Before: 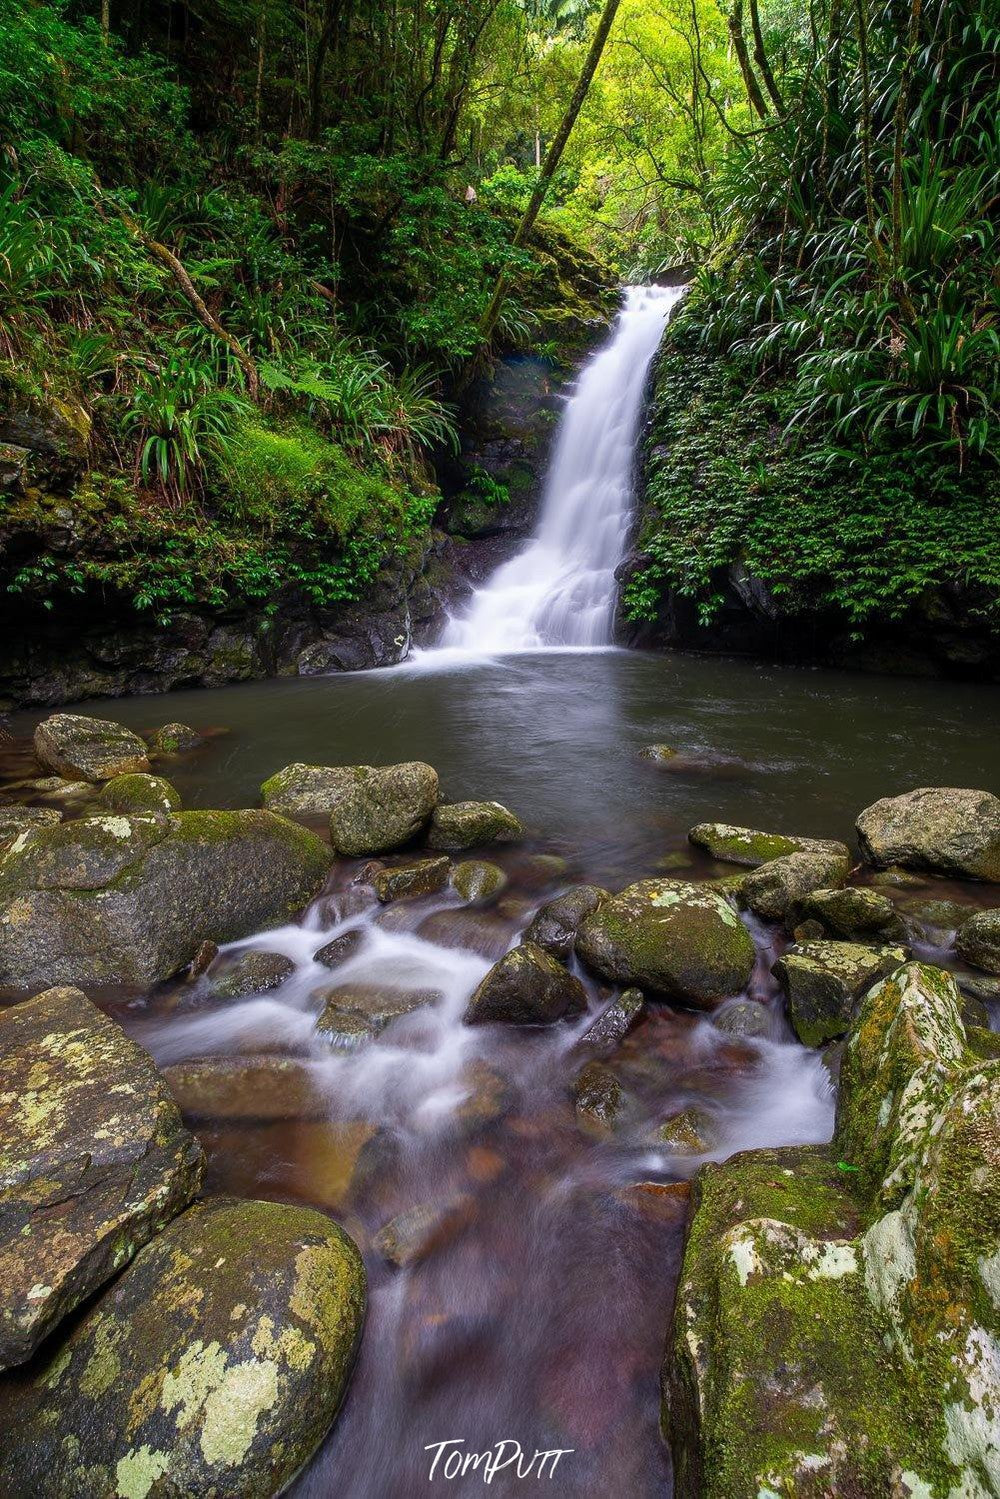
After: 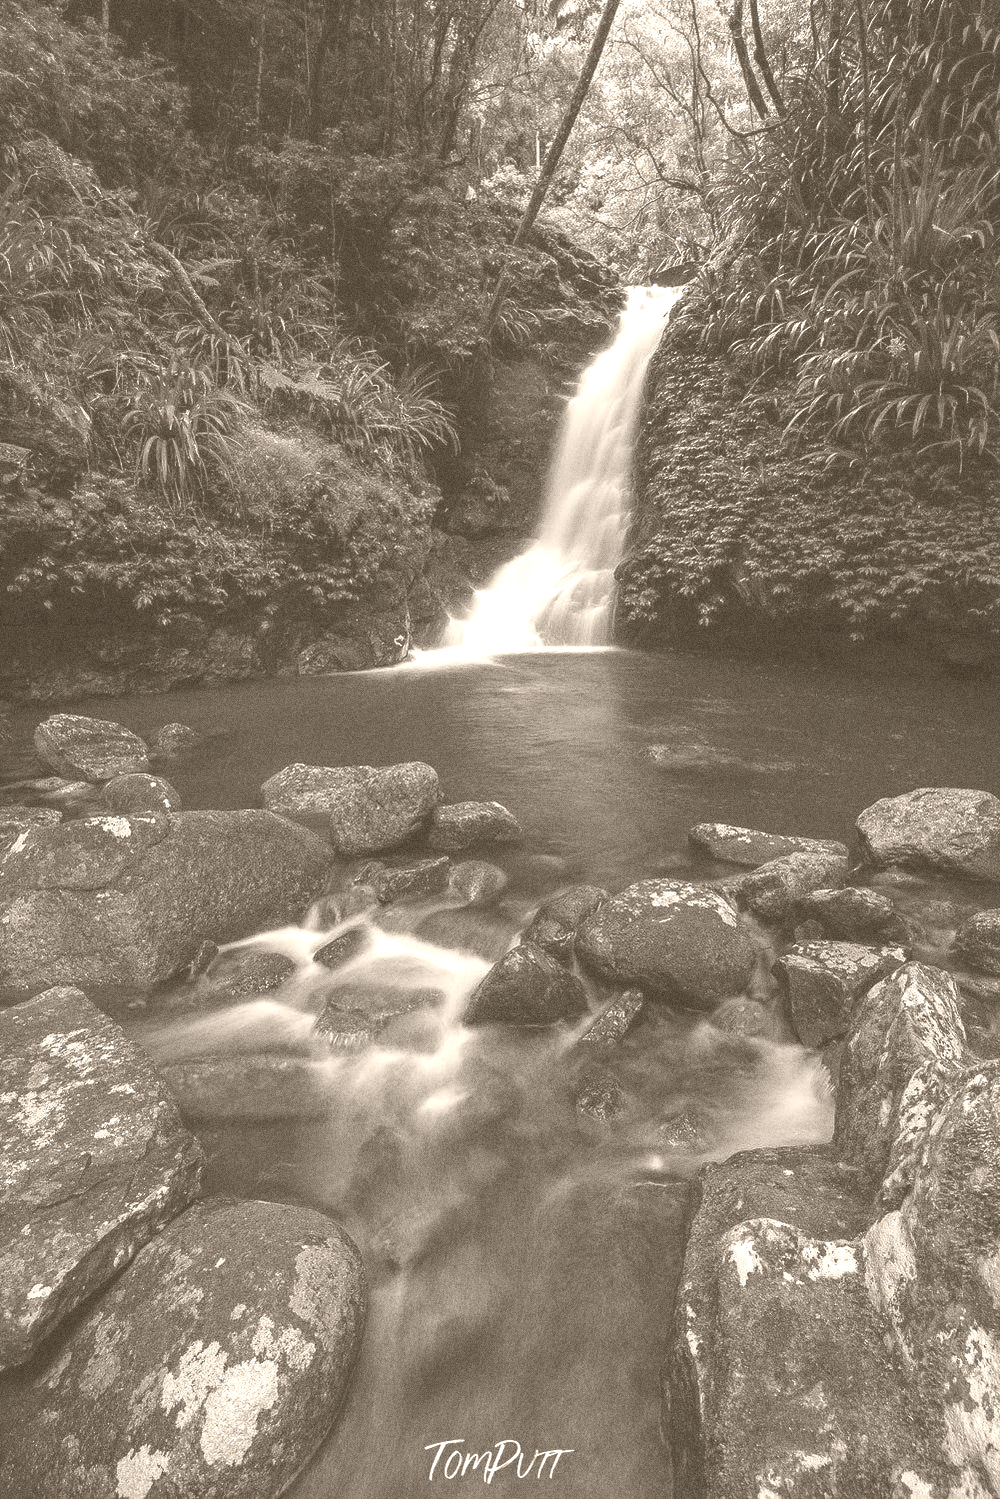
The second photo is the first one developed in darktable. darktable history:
grain: coarseness 0.09 ISO, strength 40%
tone curve: curves: ch0 [(0, 0) (0.003, 0.029) (0.011, 0.034) (0.025, 0.044) (0.044, 0.057) (0.069, 0.07) (0.1, 0.084) (0.136, 0.104) (0.177, 0.127) (0.224, 0.156) (0.277, 0.192) (0.335, 0.236) (0.399, 0.284) (0.468, 0.339) (0.543, 0.393) (0.623, 0.454) (0.709, 0.541) (0.801, 0.65) (0.898, 0.766) (1, 1)], preserve colors none
colorize: hue 34.49°, saturation 35.33%, source mix 100%, version 1
